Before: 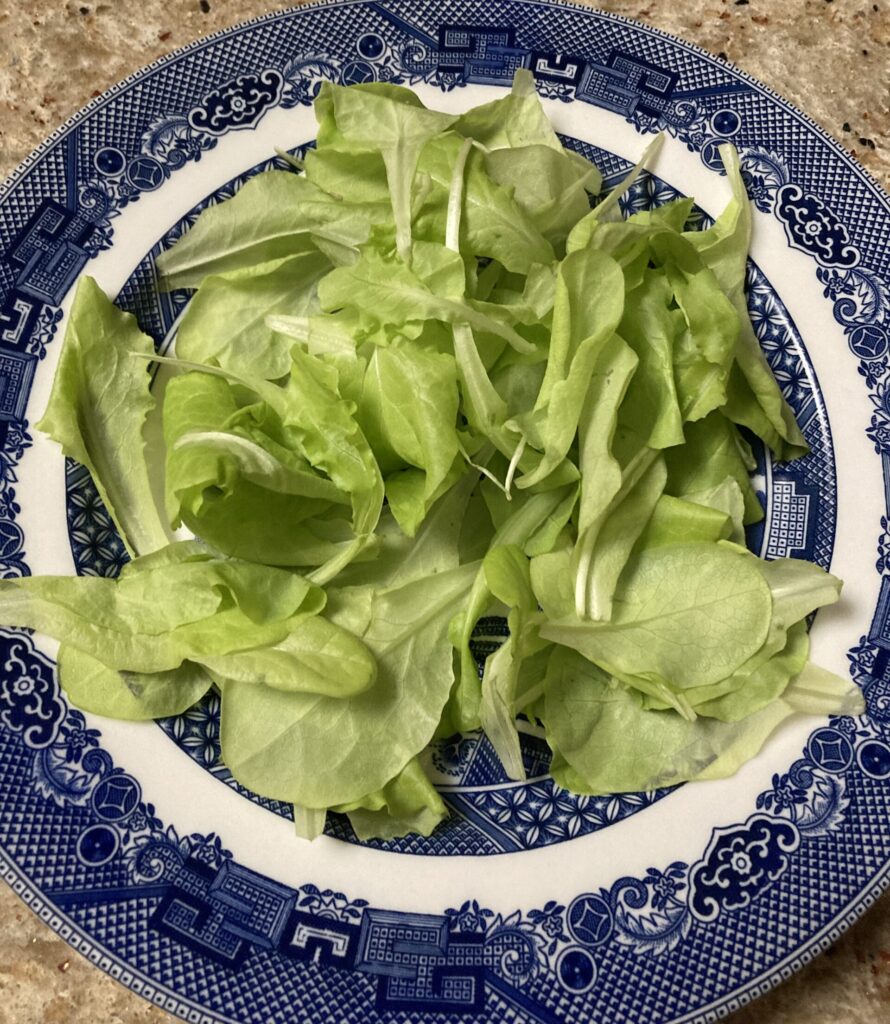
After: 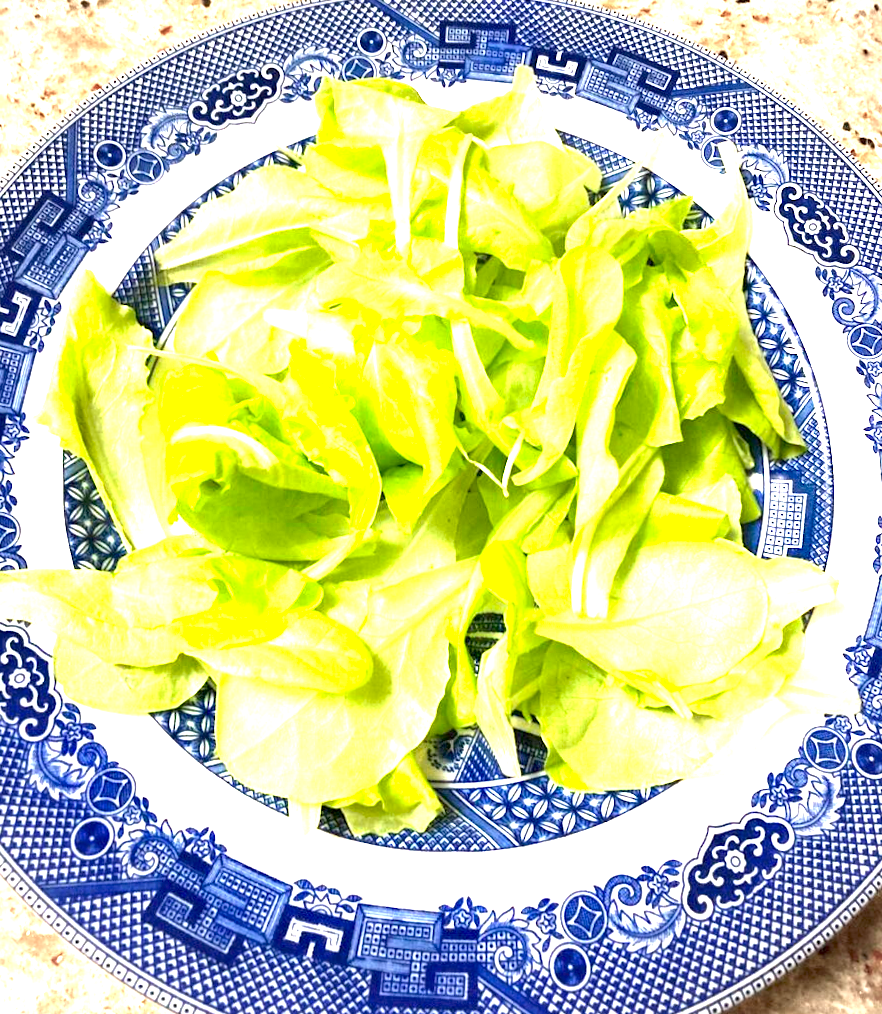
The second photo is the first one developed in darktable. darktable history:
exposure: black level correction 0.001, exposure 2.521 EV, compensate highlight preservation false
contrast brightness saturation: saturation 0.184
vignetting: fall-off radius 60.98%, brightness -0.276
crop and rotate: angle -0.45°
